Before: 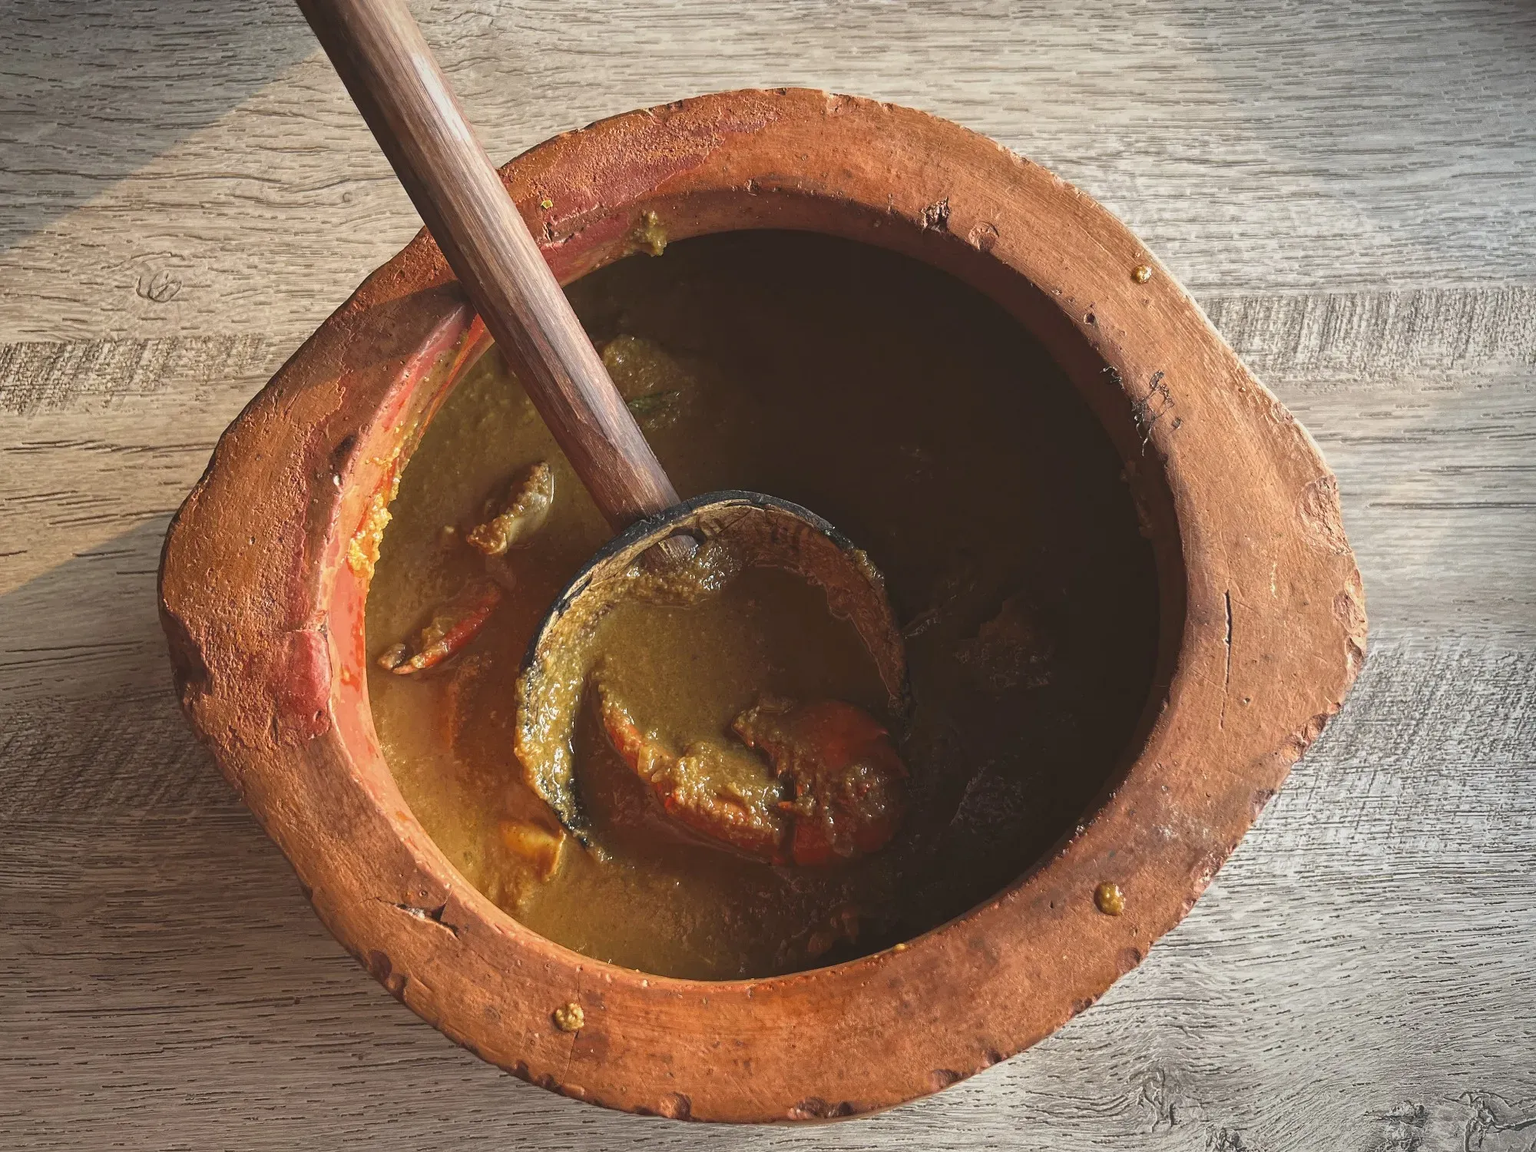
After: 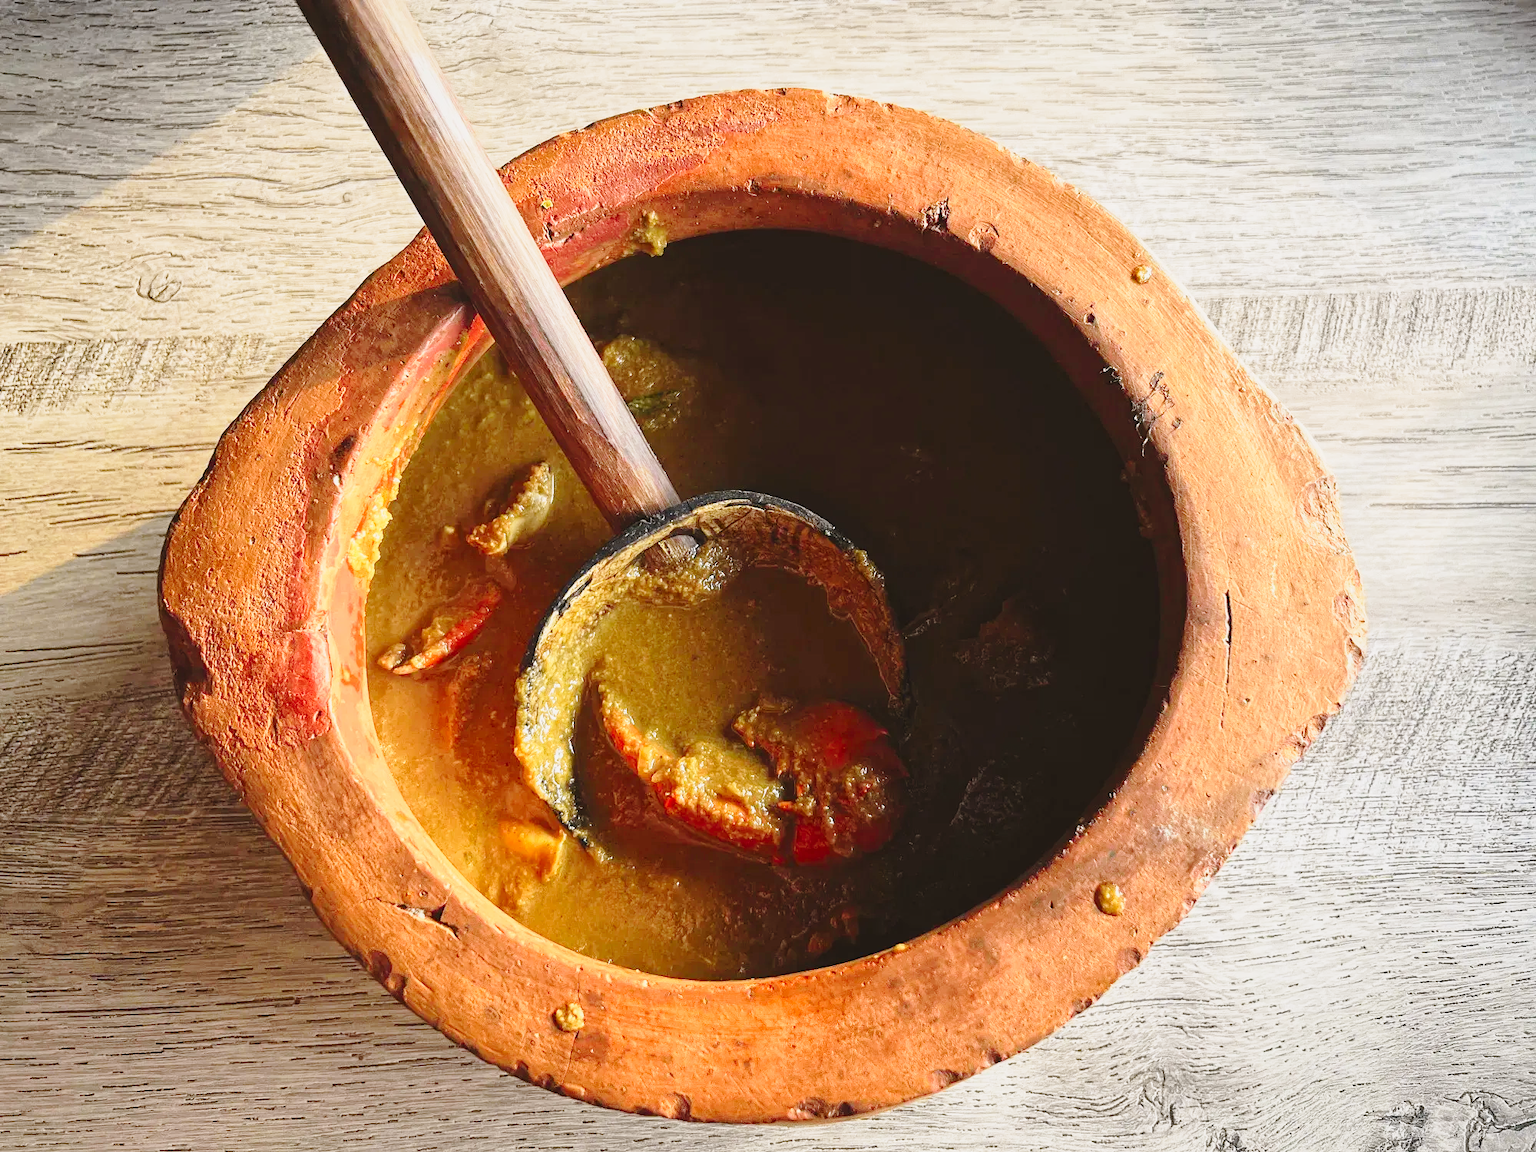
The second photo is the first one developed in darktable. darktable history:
tone curve: curves: ch0 [(0, 0.011) (0.139, 0.106) (0.295, 0.271) (0.499, 0.523) (0.739, 0.782) (0.857, 0.879) (1, 0.967)]; ch1 [(0, 0) (0.272, 0.249) (0.388, 0.385) (0.469, 0.456) (0.495, 0.497) (0.524, 0.518) (0.602, 0.623) (0.725, 0.779) (1, 1)]; ch2 [(0, 0) (0.125, 0.089) (0.353, 0.329) (0.443, 0.408) (0.502, 0.499) (0.548, 0.549) (0.608, 0.635) (1, 1)], color space Lab, independent channels, preserve colors none
base curve: curves: ch0 [(0, 0) (0.028, 0.03) (0.121, 0.232) (0.46, 0.748) (0.859, 0.968) (1, 1)], preserve colors none
